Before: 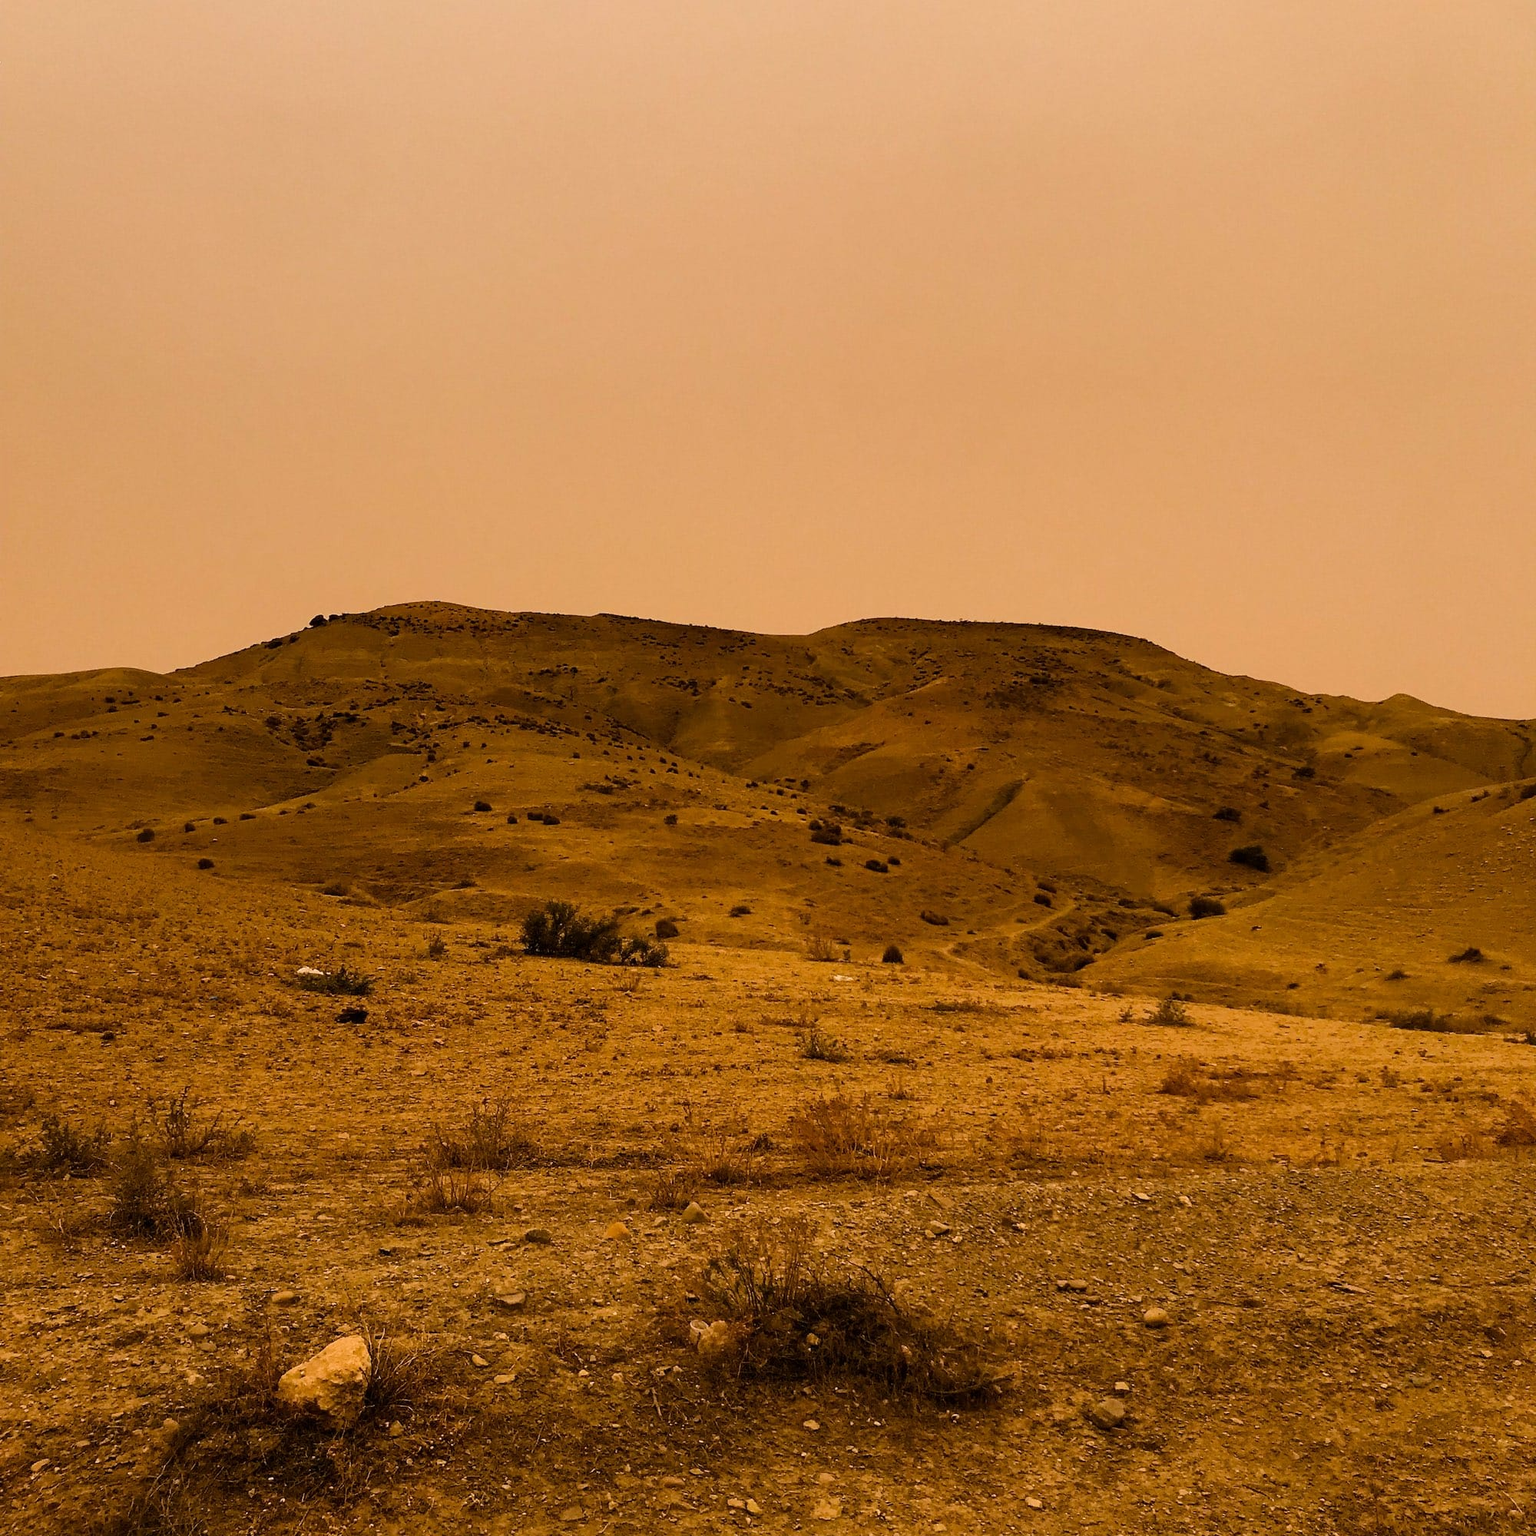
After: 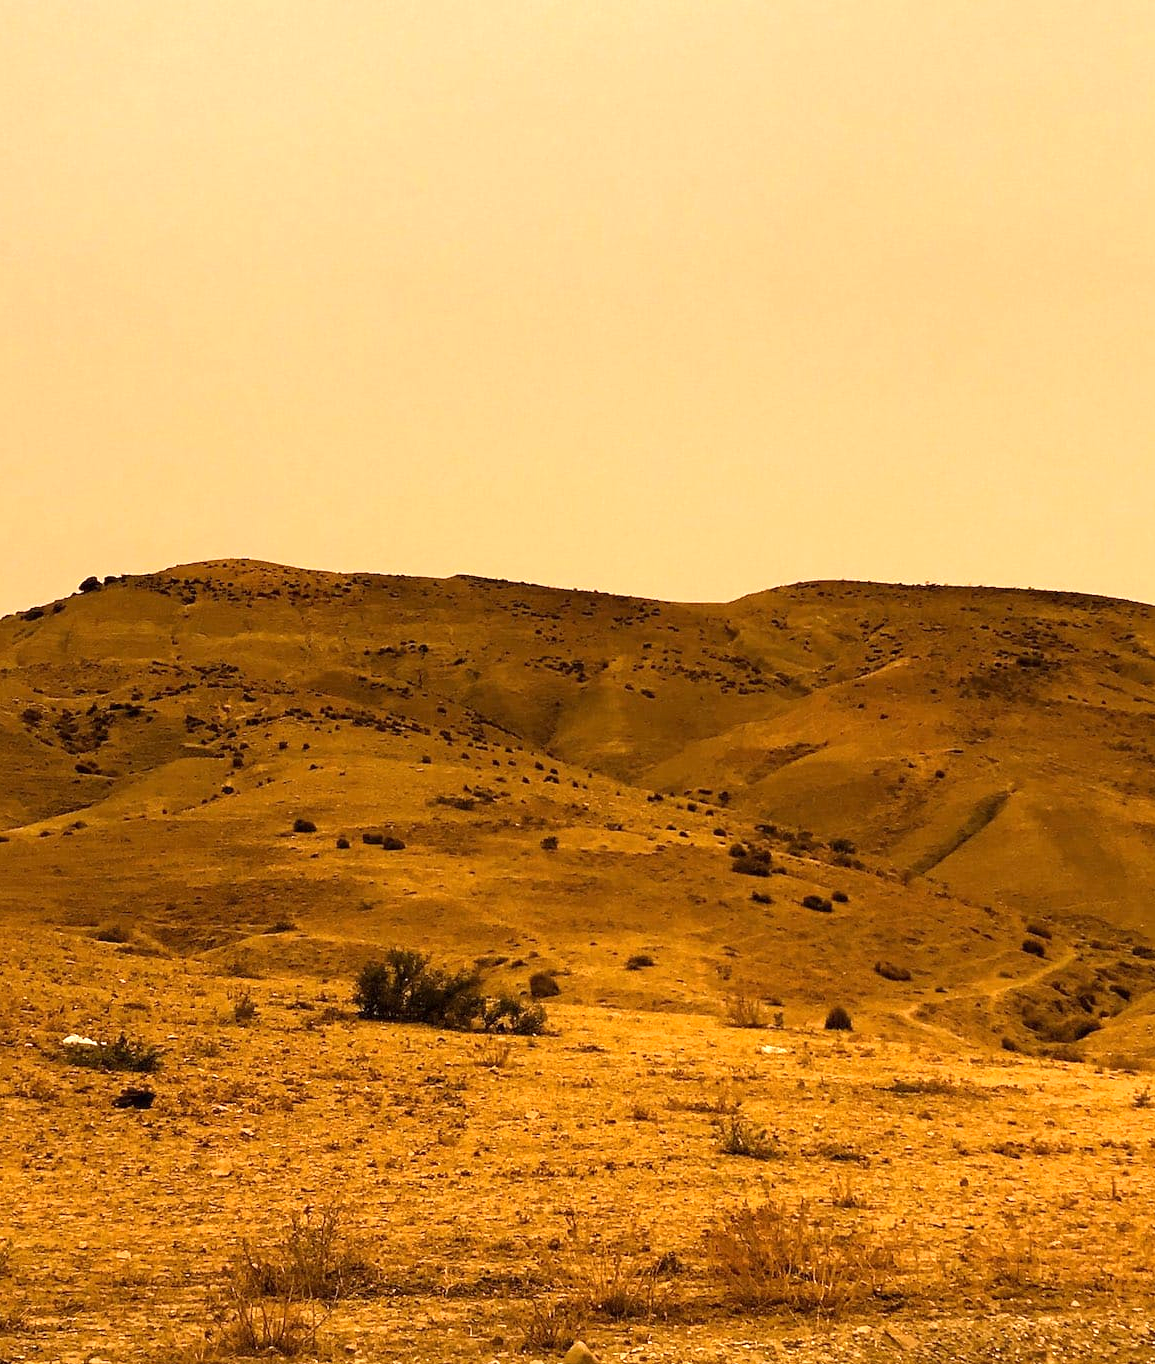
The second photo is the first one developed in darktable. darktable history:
exposure: exposure 0.921 EV, compensate highlight preservation false
crop: left 16.202%, top 11.208%, right 26.045%, bottom 20.557%
tone equalizer: on, module defaults
